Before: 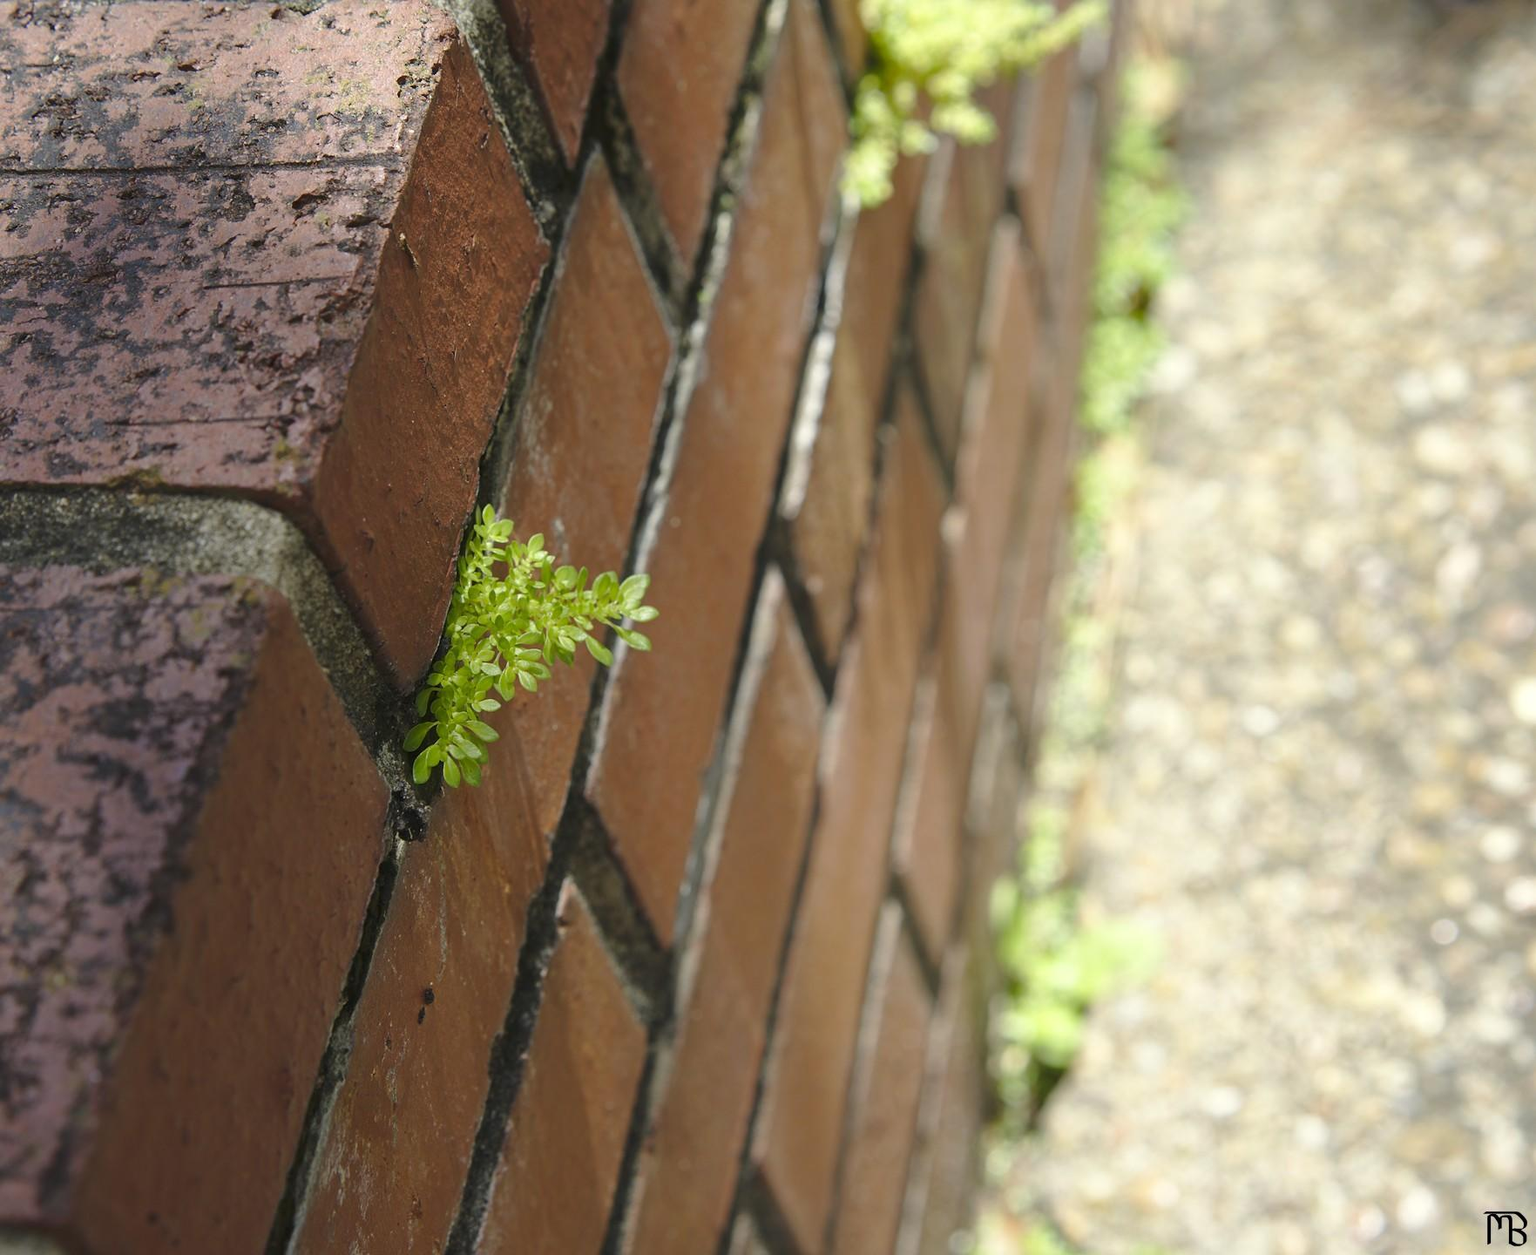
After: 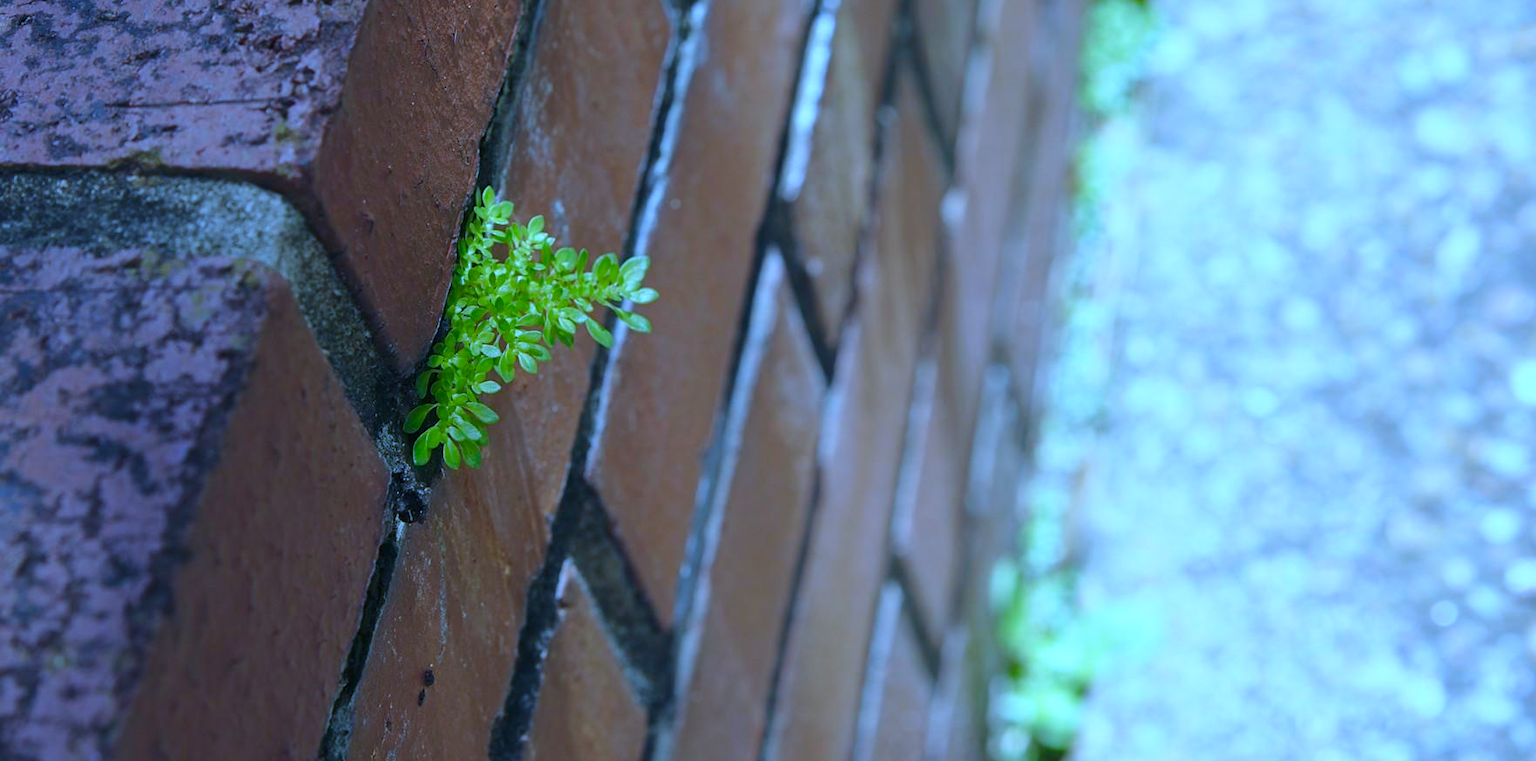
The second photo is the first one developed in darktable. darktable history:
white balance: red 0.766, blue 1.537
crop and rotate: top 25.357%, bottom 13.942%
